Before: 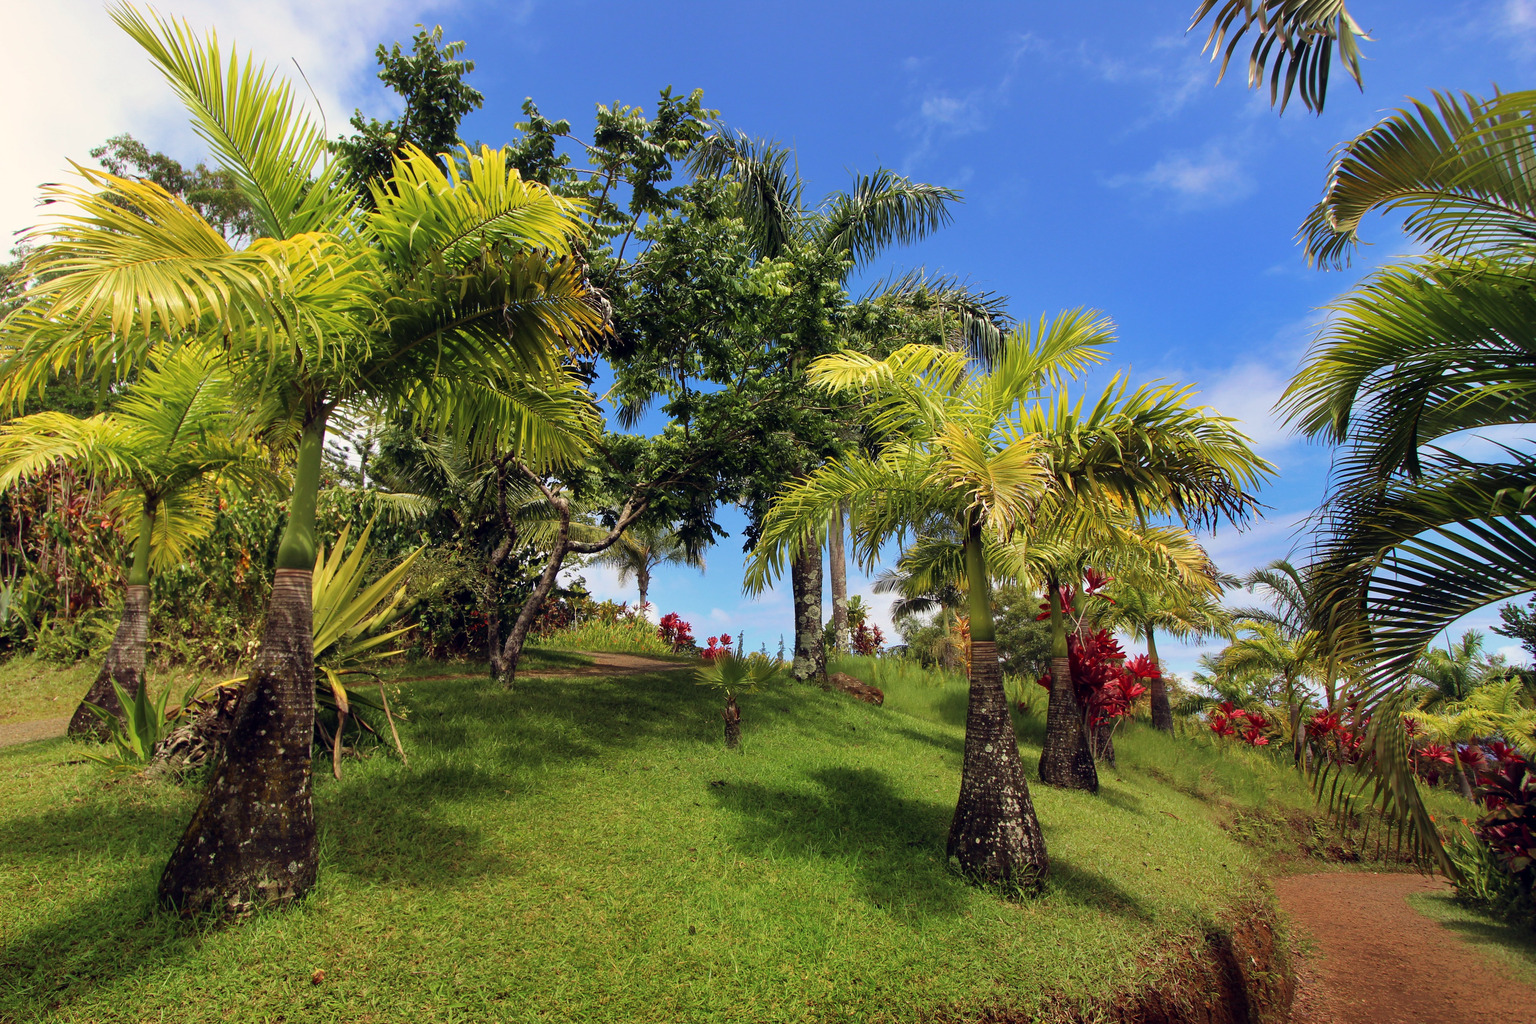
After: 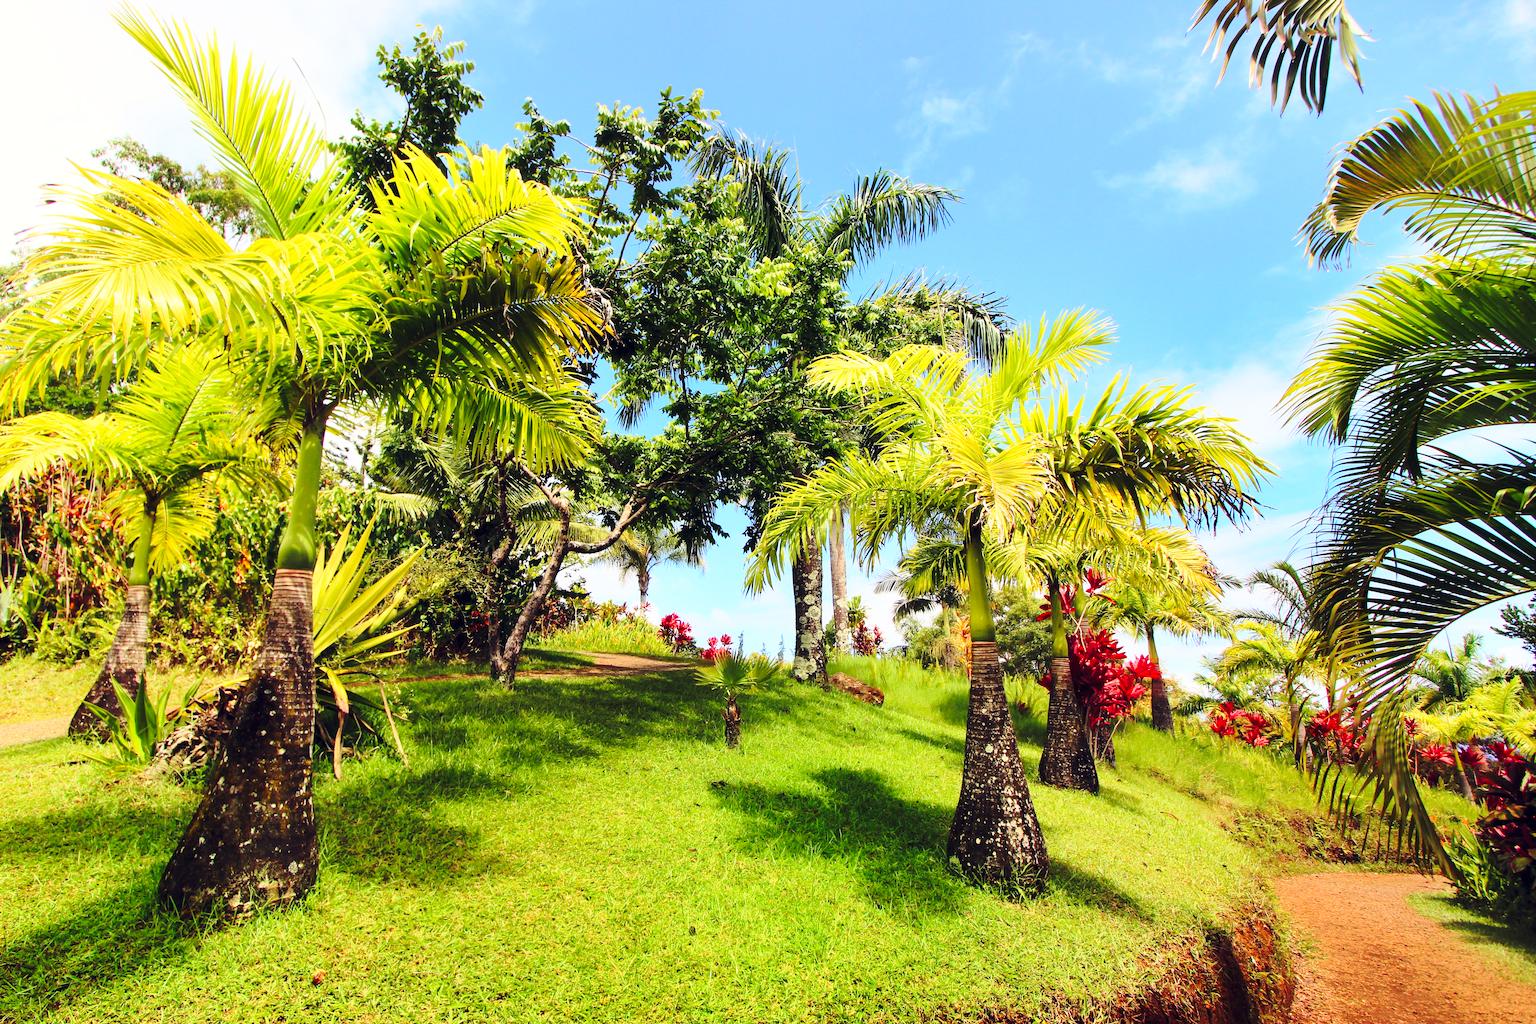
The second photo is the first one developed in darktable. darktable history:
base curve: curves: ch0 [(0, 0) (0.032, 0.037) (0.105, 0.228) (0.435, 0.76) (0.856, 0.983) (1, 1)], preserve colors none
contrast brightness saturation: contrast 0.204, brightness 0.159, saturation 0.217
